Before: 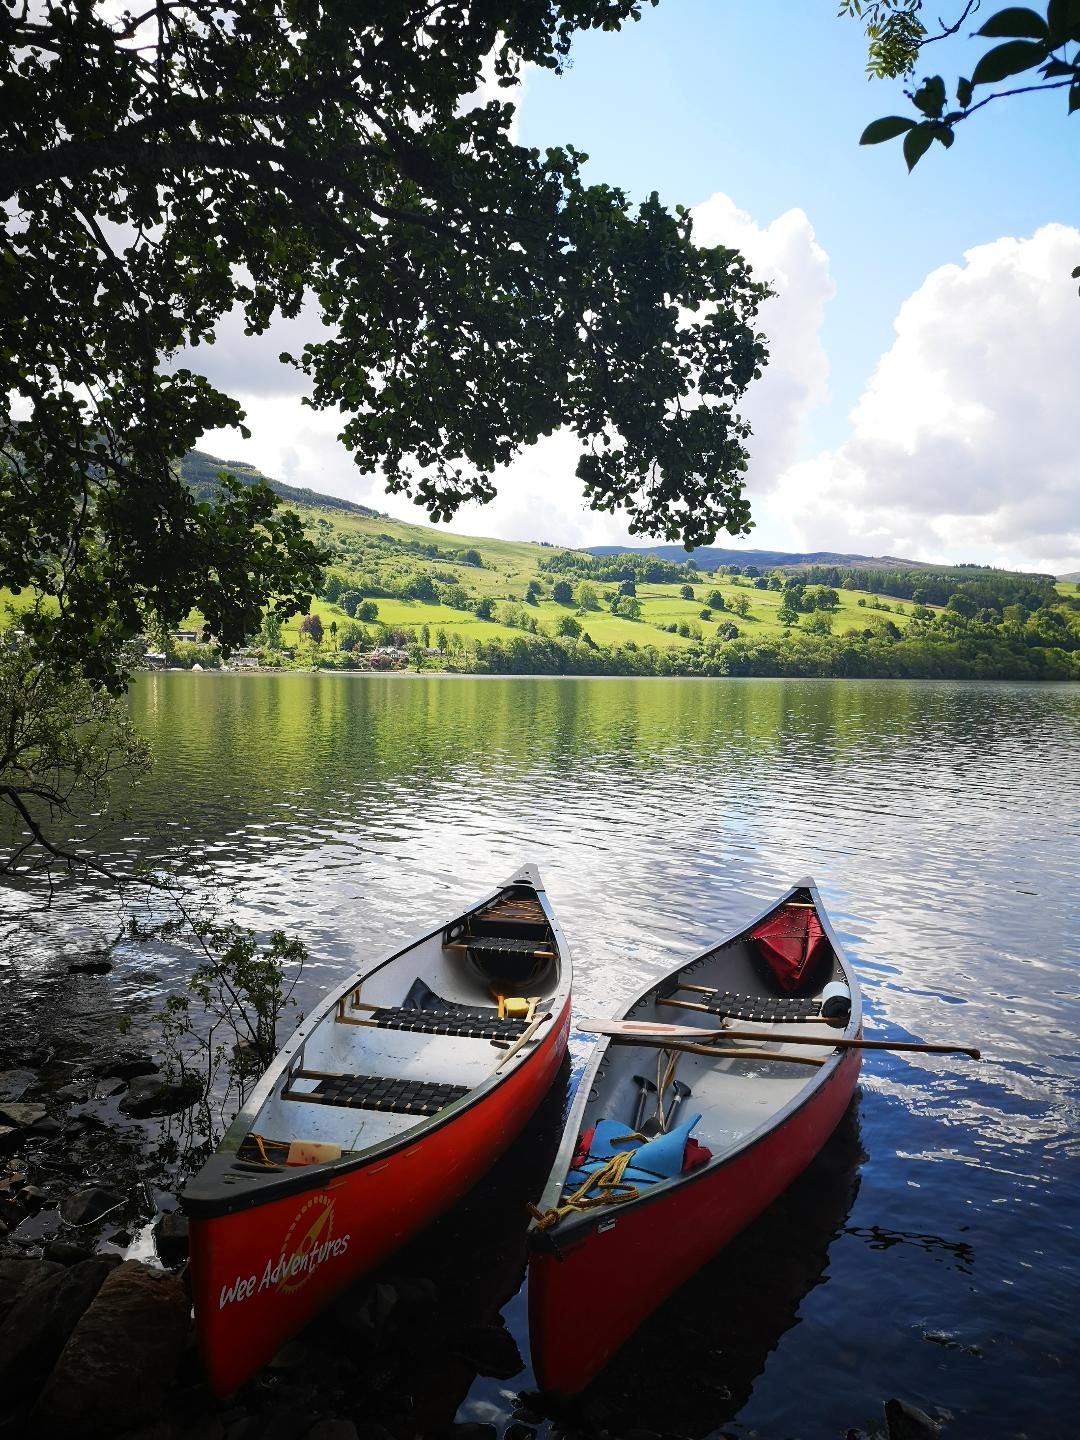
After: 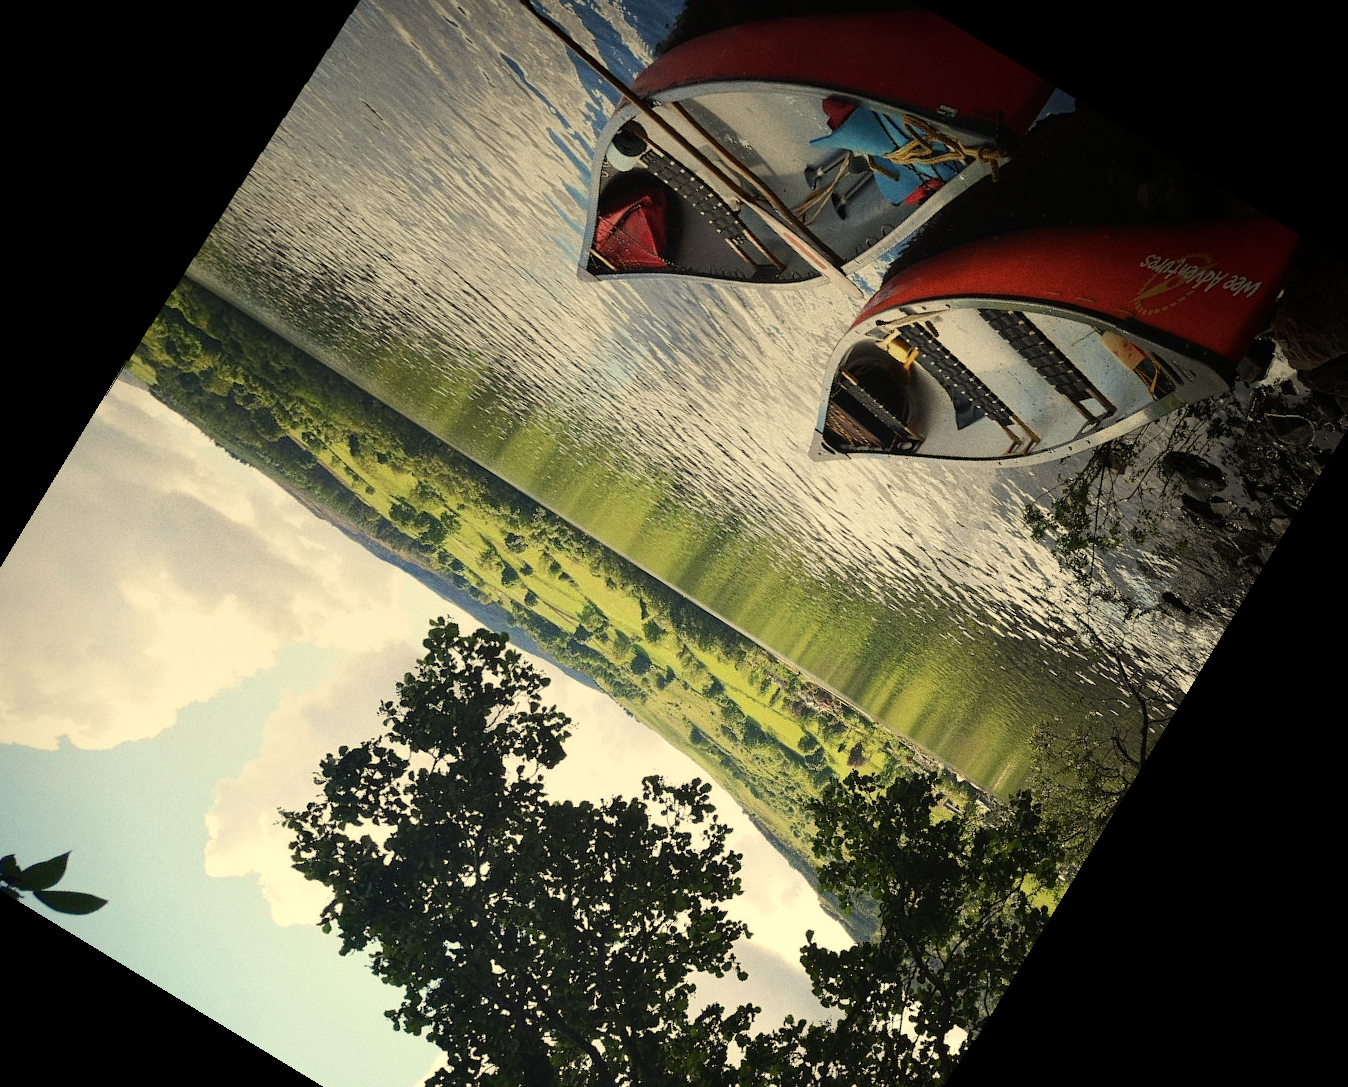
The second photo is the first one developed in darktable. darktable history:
color balance rgb: on, module defaults
contrast brightness saturation: saturation -0.1
rotate and perspective: rotation 1.69°, lens shift (vertical) -0.023, lens shift (horizontal) -0.291, crop left 0.025, crop right 0.988, crop top 0.092, crop bottom 0.842
graduated density: on, module defaults
white balance: red 1.08, blue 0.791
vignetting: brightness -0.629, saturation -0.007, center (-0.028, 0.239)
grain: on, module defaults
crop and rotate: angle 148.68°, left 9.111%, top 15.603%, right 4.588%, bottom 17.041%
